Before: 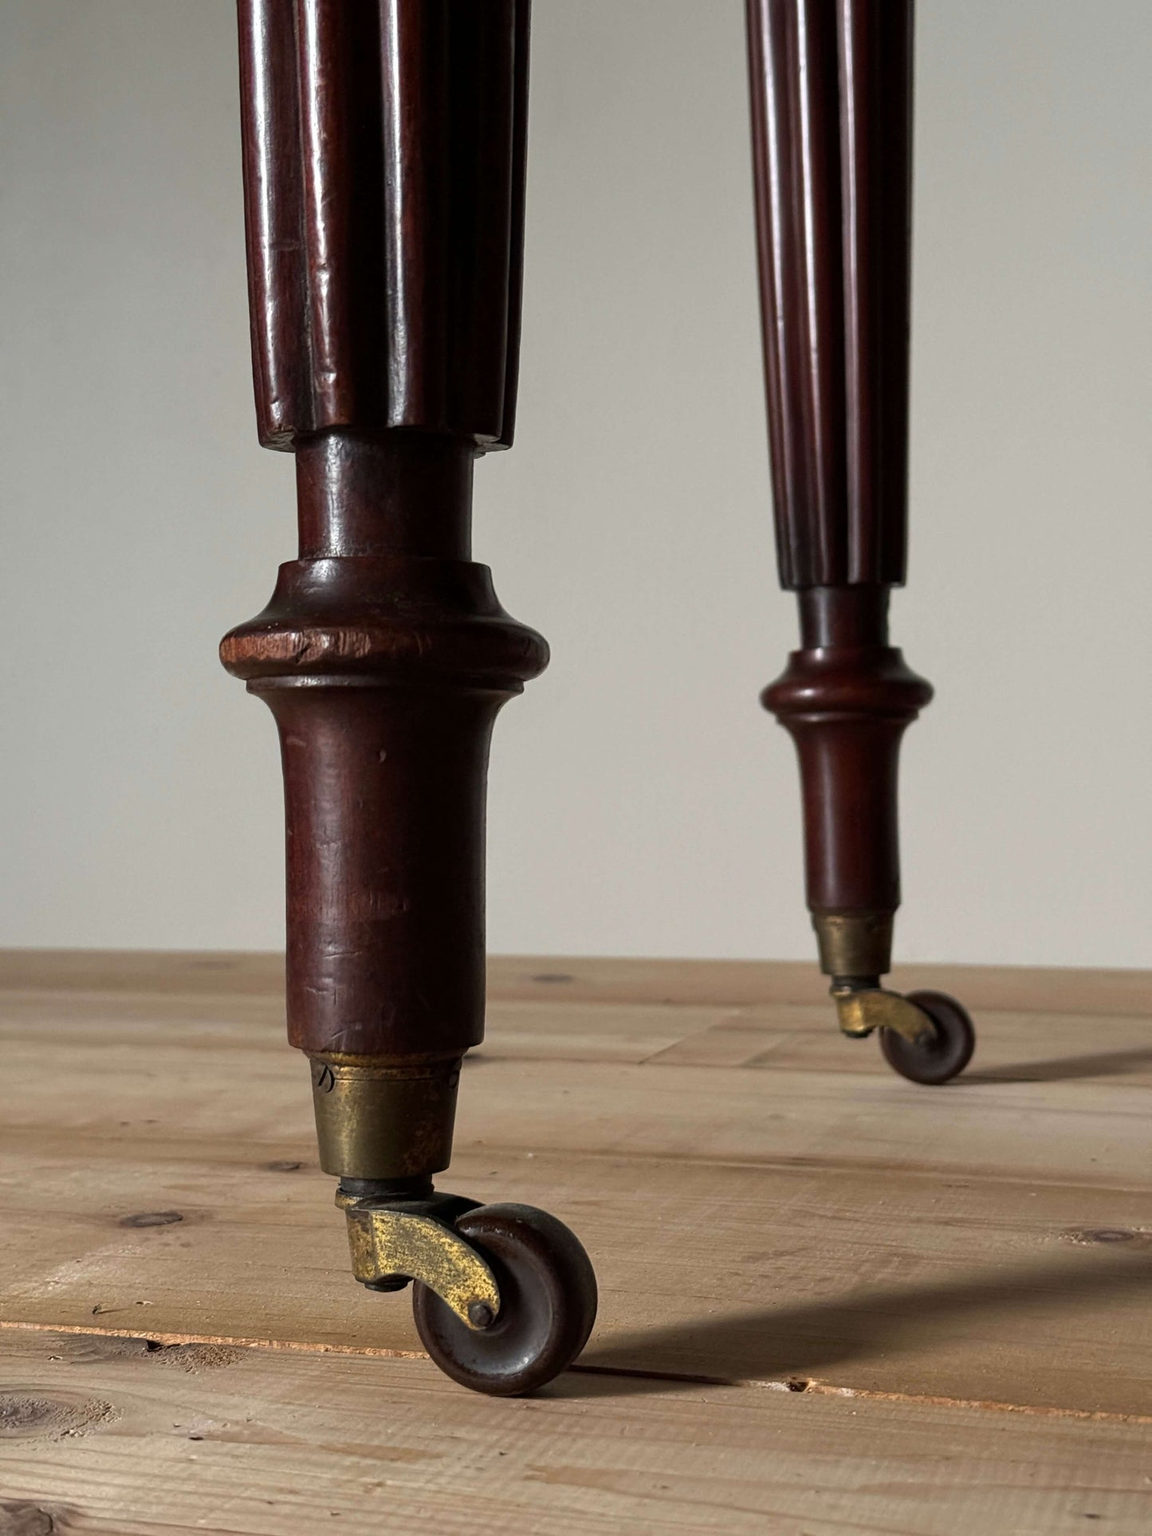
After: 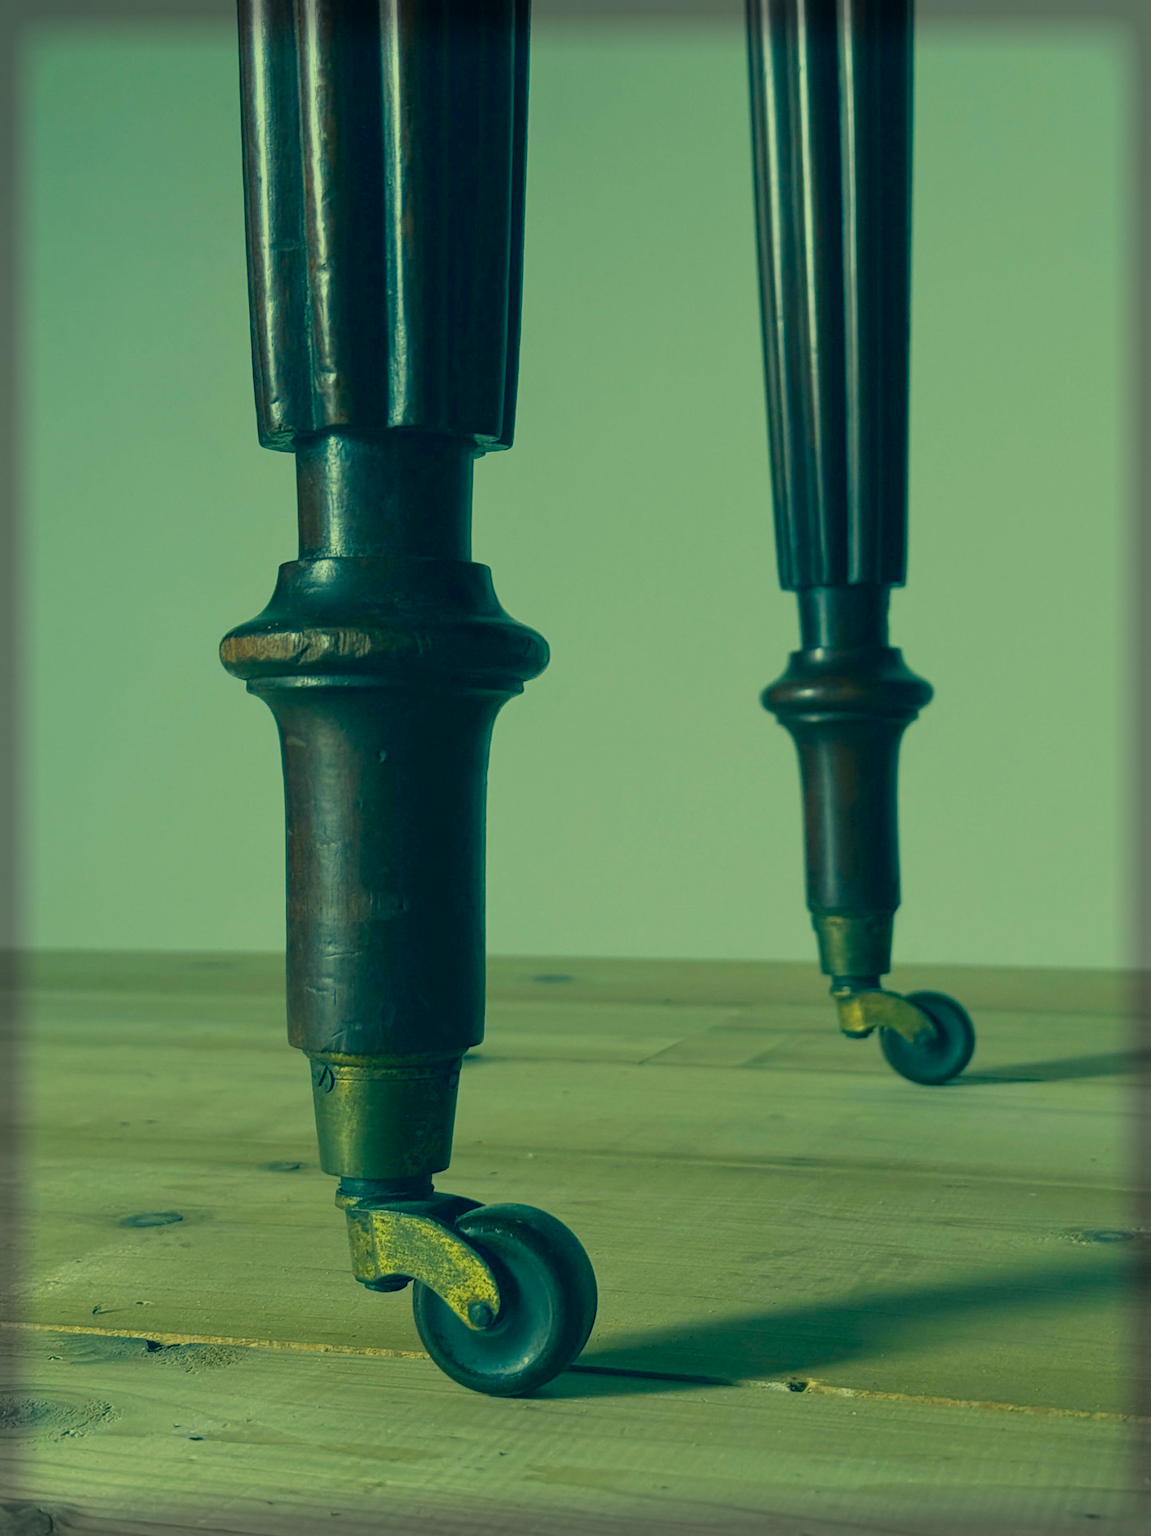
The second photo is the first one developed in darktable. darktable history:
color correction: highlights a* -15.52, highlights b* 39.68, shadows a* -39.95, shadows b* -25.47
color balance rgb: perceptual saturation grading › global saturation 0.024%, contrast -29.887%
vignetting: fall-off start 92.96%, fall-off radius 5.42%, automatic ratio true, width/height ratio 1.33, shape 0.043
